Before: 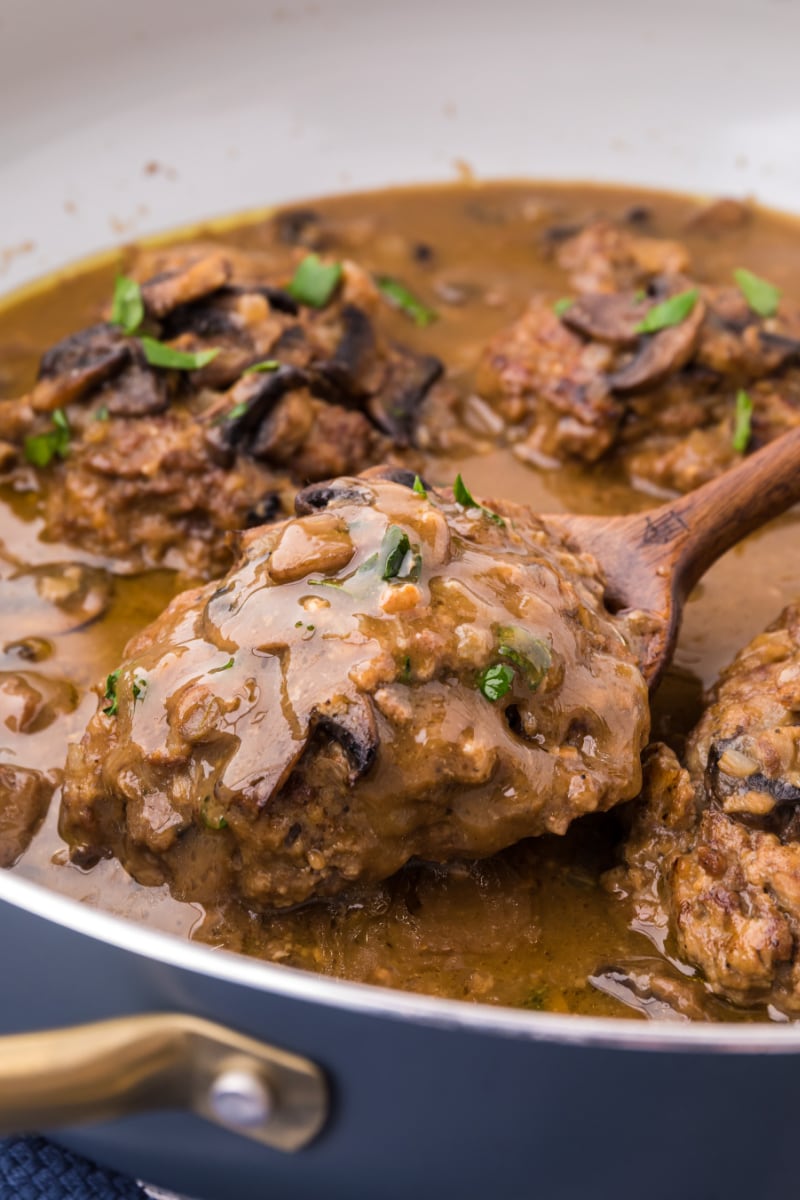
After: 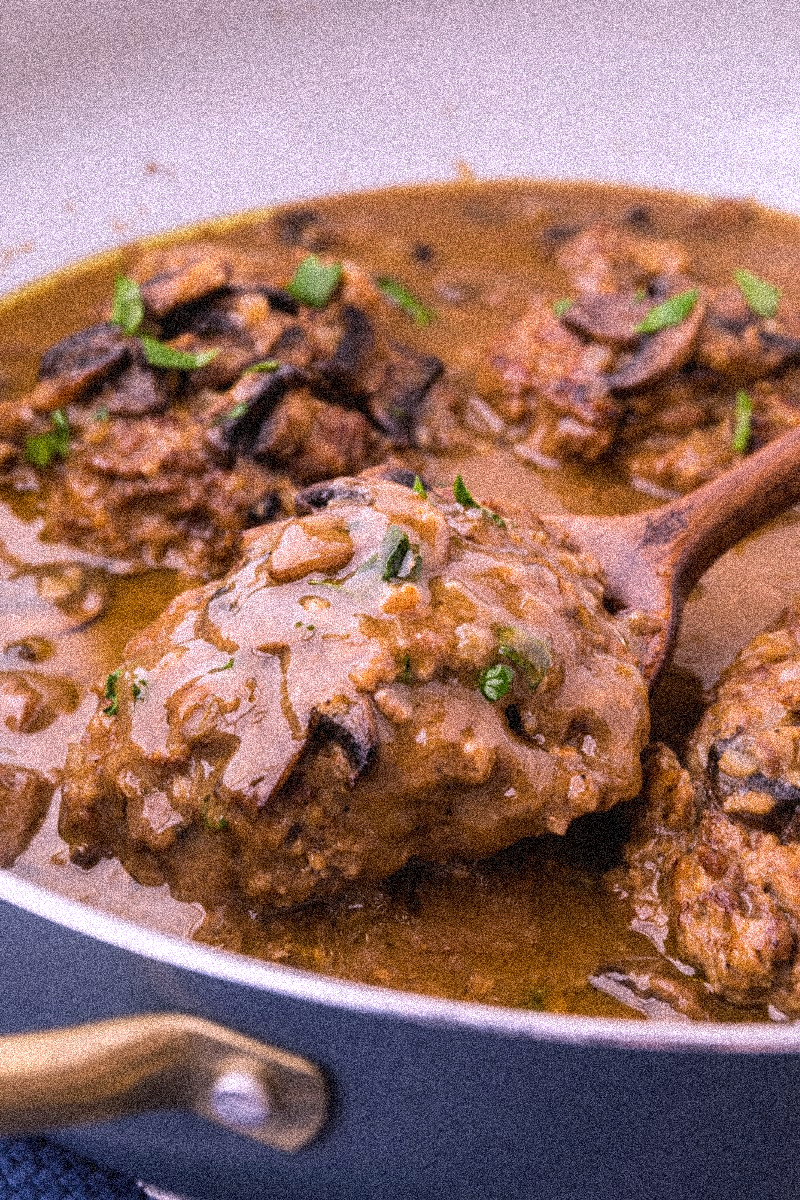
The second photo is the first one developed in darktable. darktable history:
white balance: red 1.066, blue 1.119
grain: coarseness 3.75 ISO, strength 100%, mid-tones bias 0%
